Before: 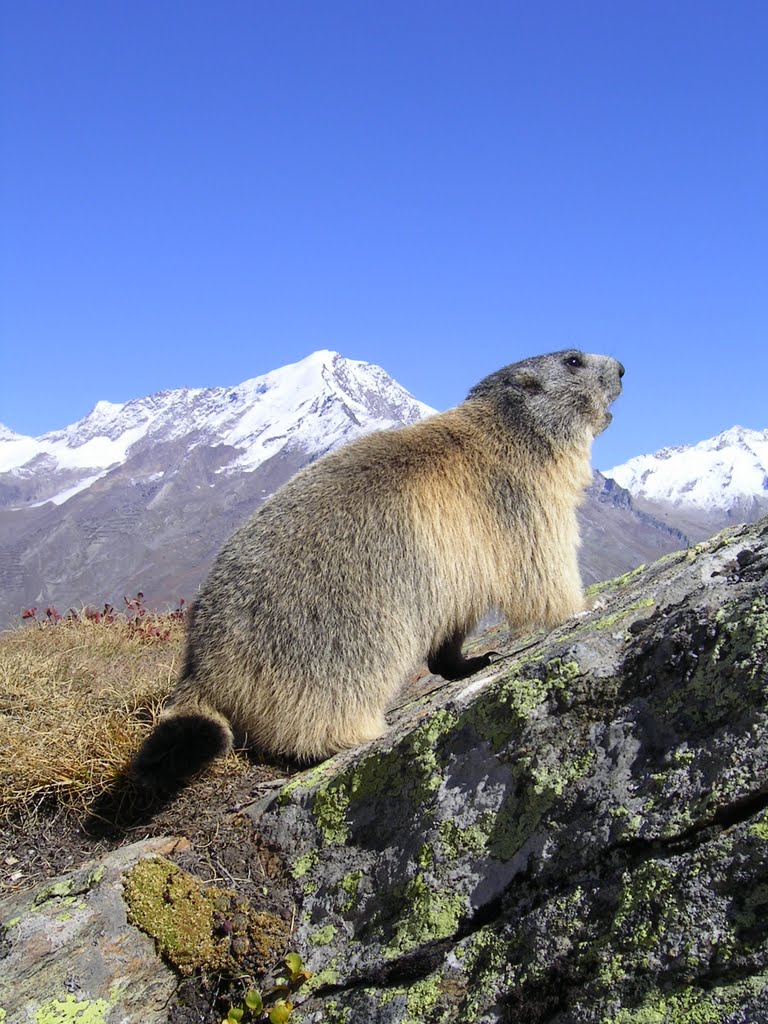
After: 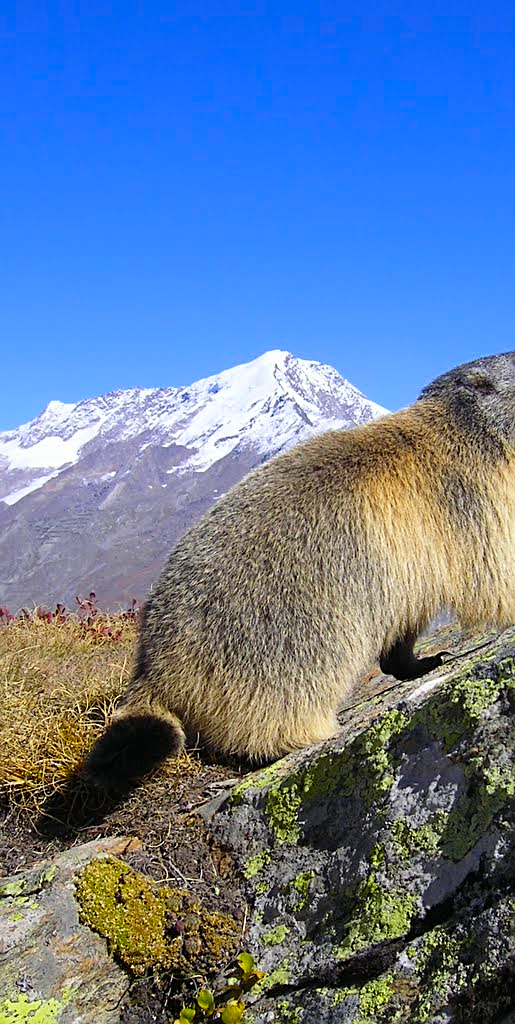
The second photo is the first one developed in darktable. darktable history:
color balance rgb: linear chroma grading › global chroma 9.983%, perceptual saturation grading › global saturation 30.764%
crop and rotate: left 6.269%, right 26.577%
sharpen: on, module defaults
